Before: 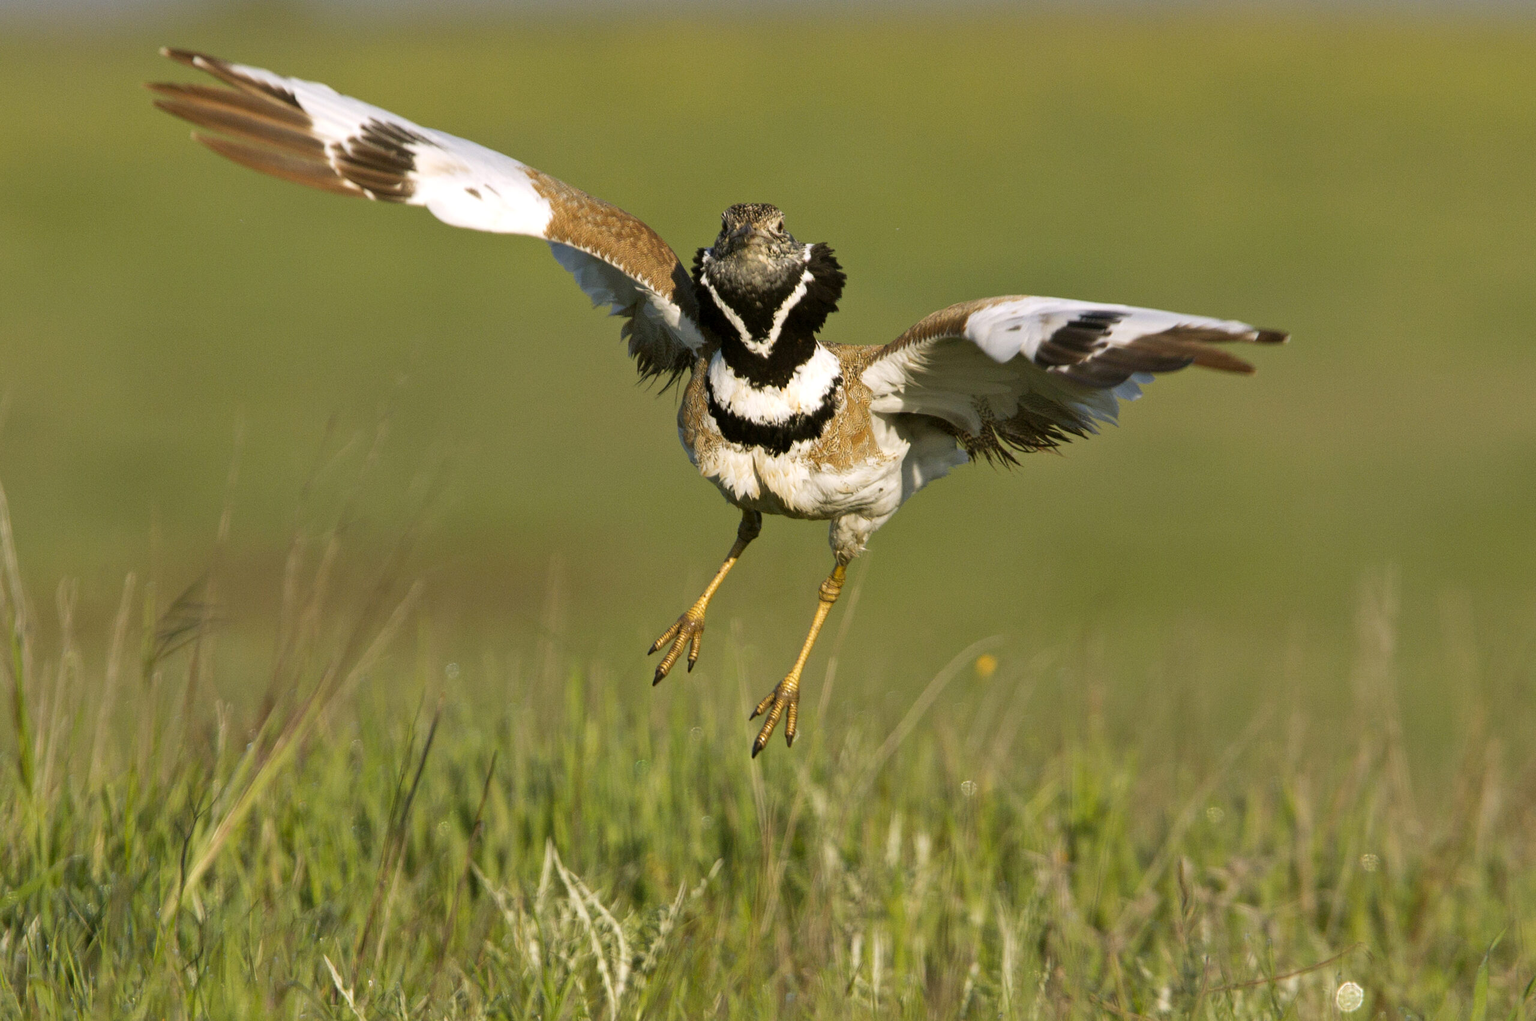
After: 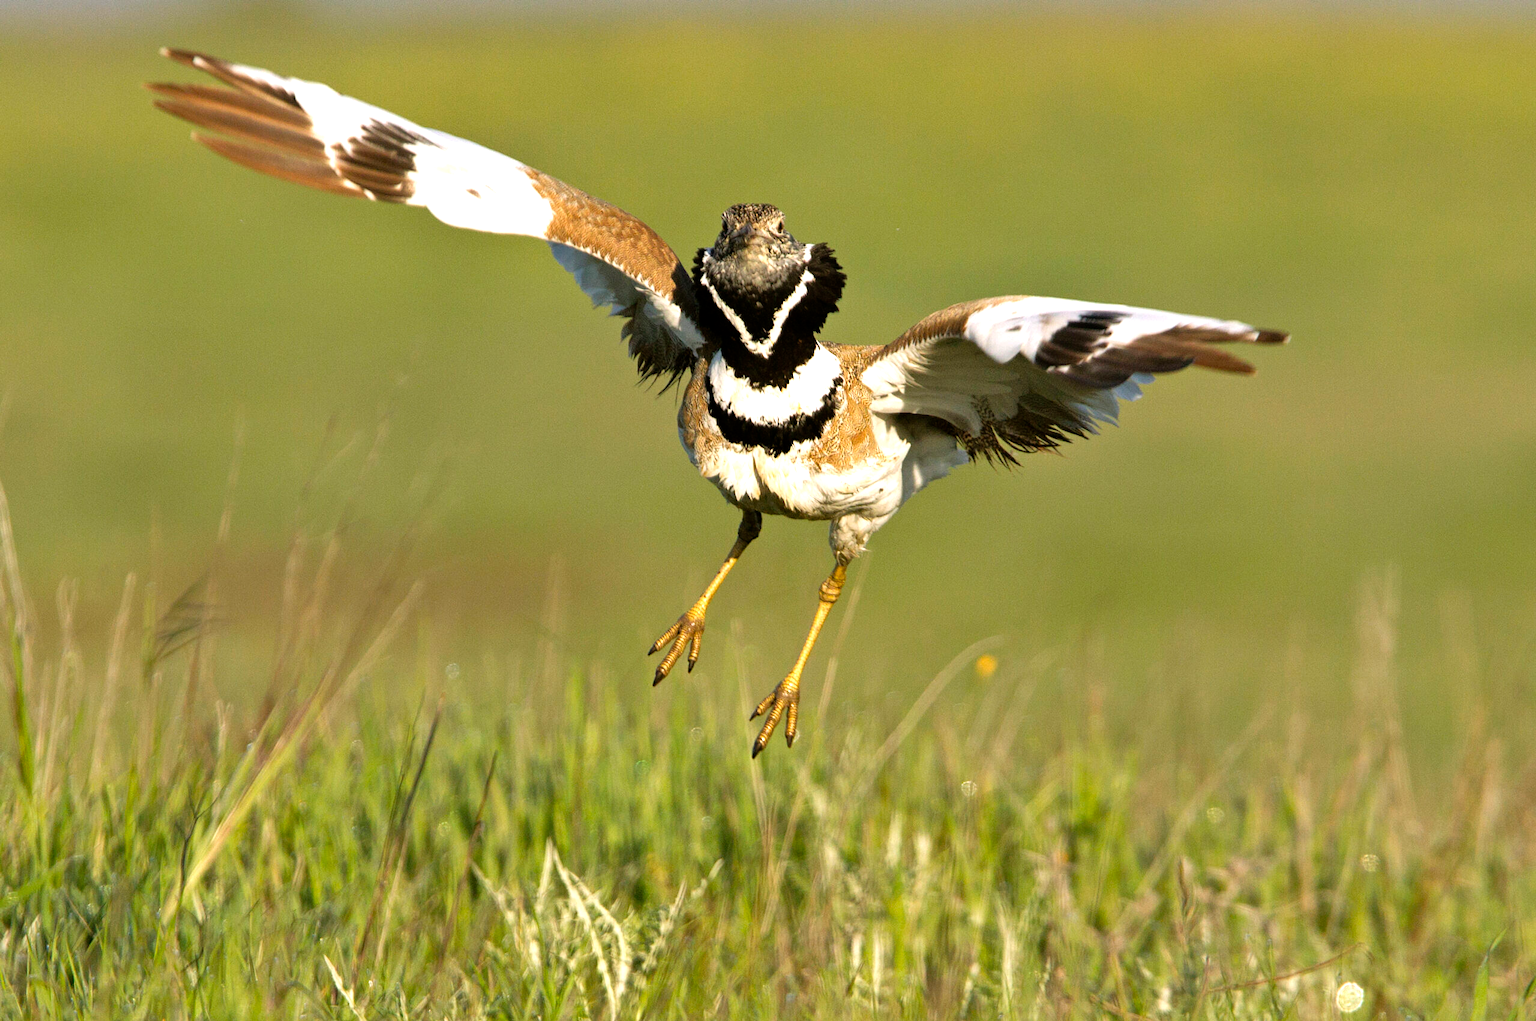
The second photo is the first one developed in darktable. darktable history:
tone equalizer: -8 EV -0.789 EV, -7 EV -0.686 EV, -6 EV -0.578 EV, -5 EV -0.4 EV, -3 EV 0.39 EV, -2 EV 0.6 EV, -1 EV 0.678 EV, +0 EV 0.765 EV
shadows and highlights: shadows -88.29, highlights -36.76, soften with gaussian
